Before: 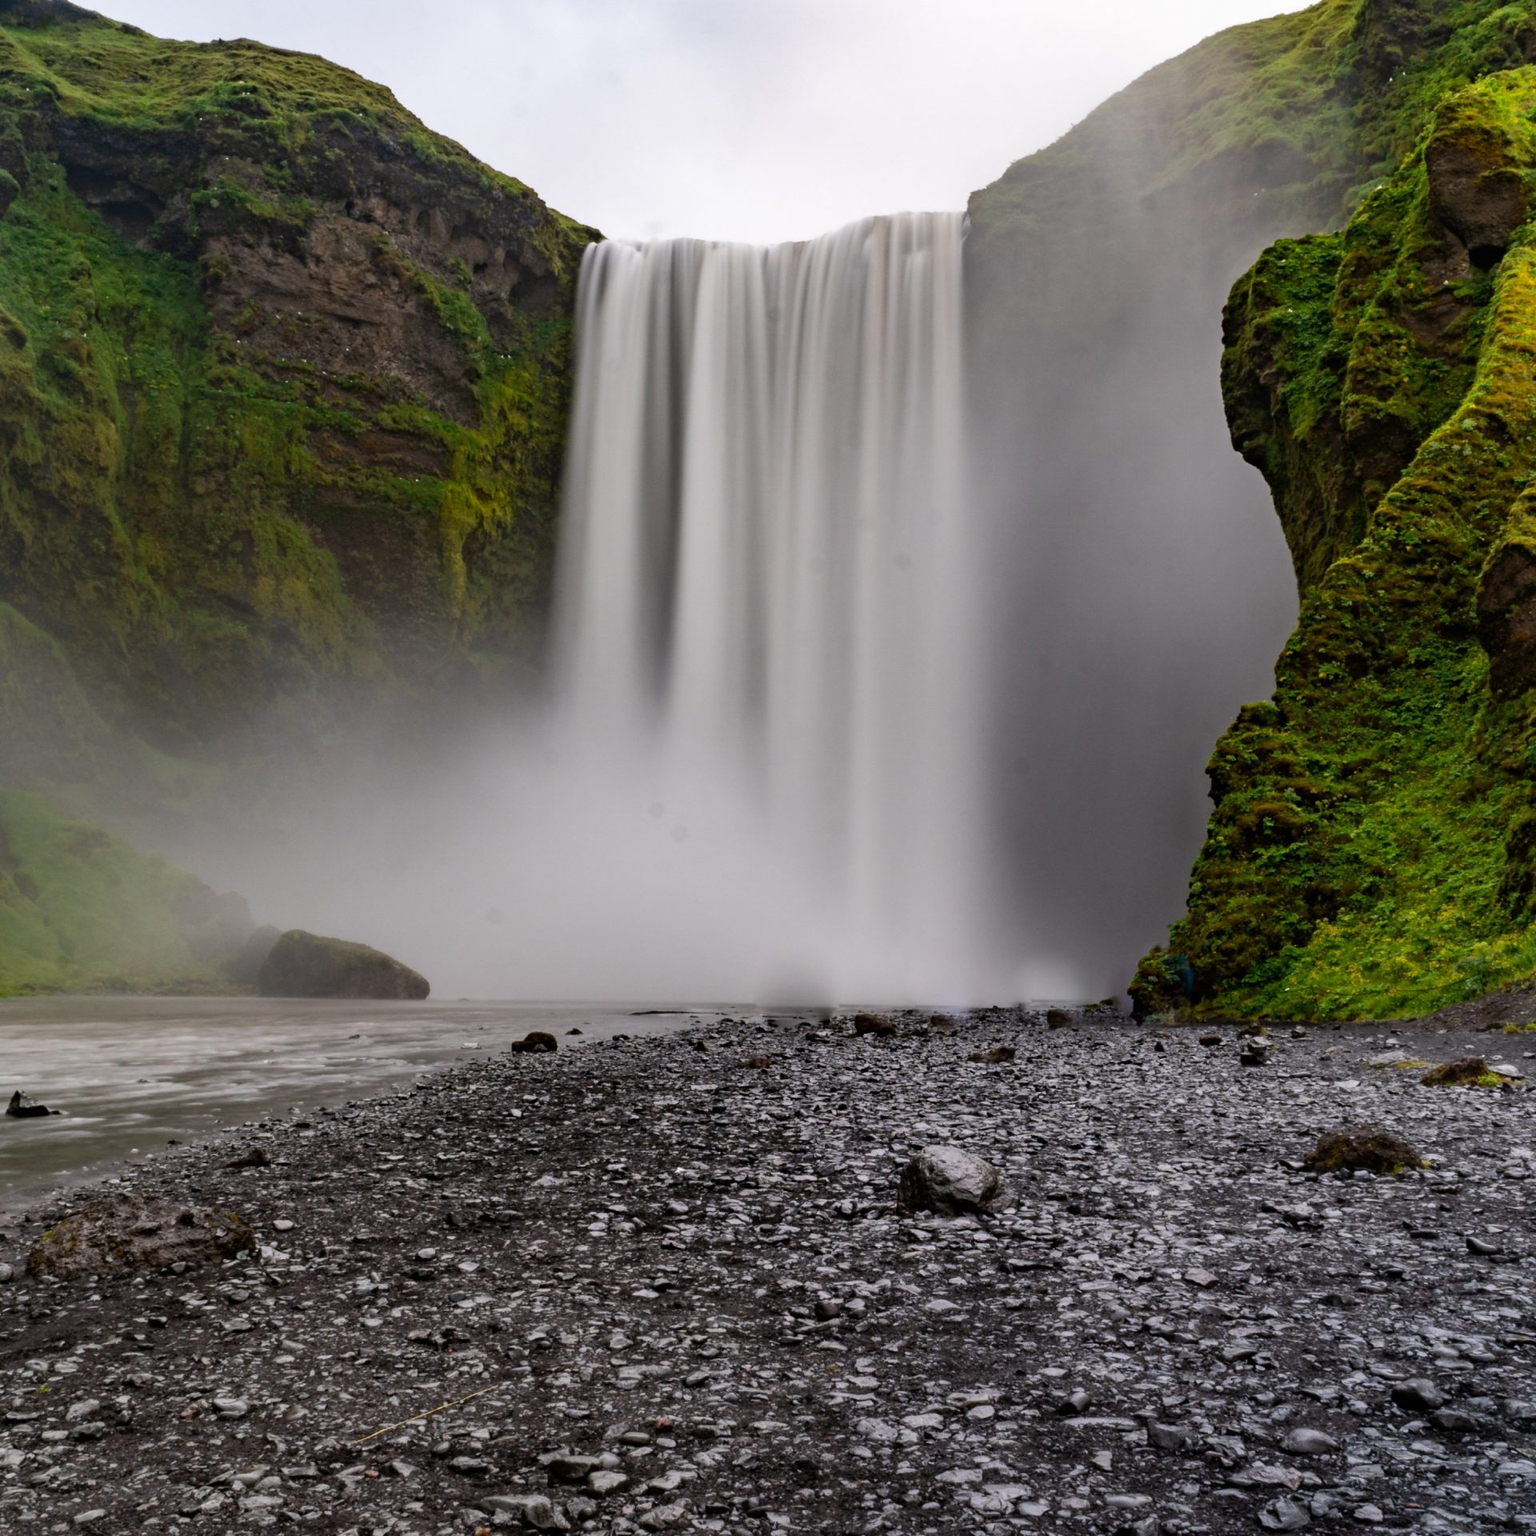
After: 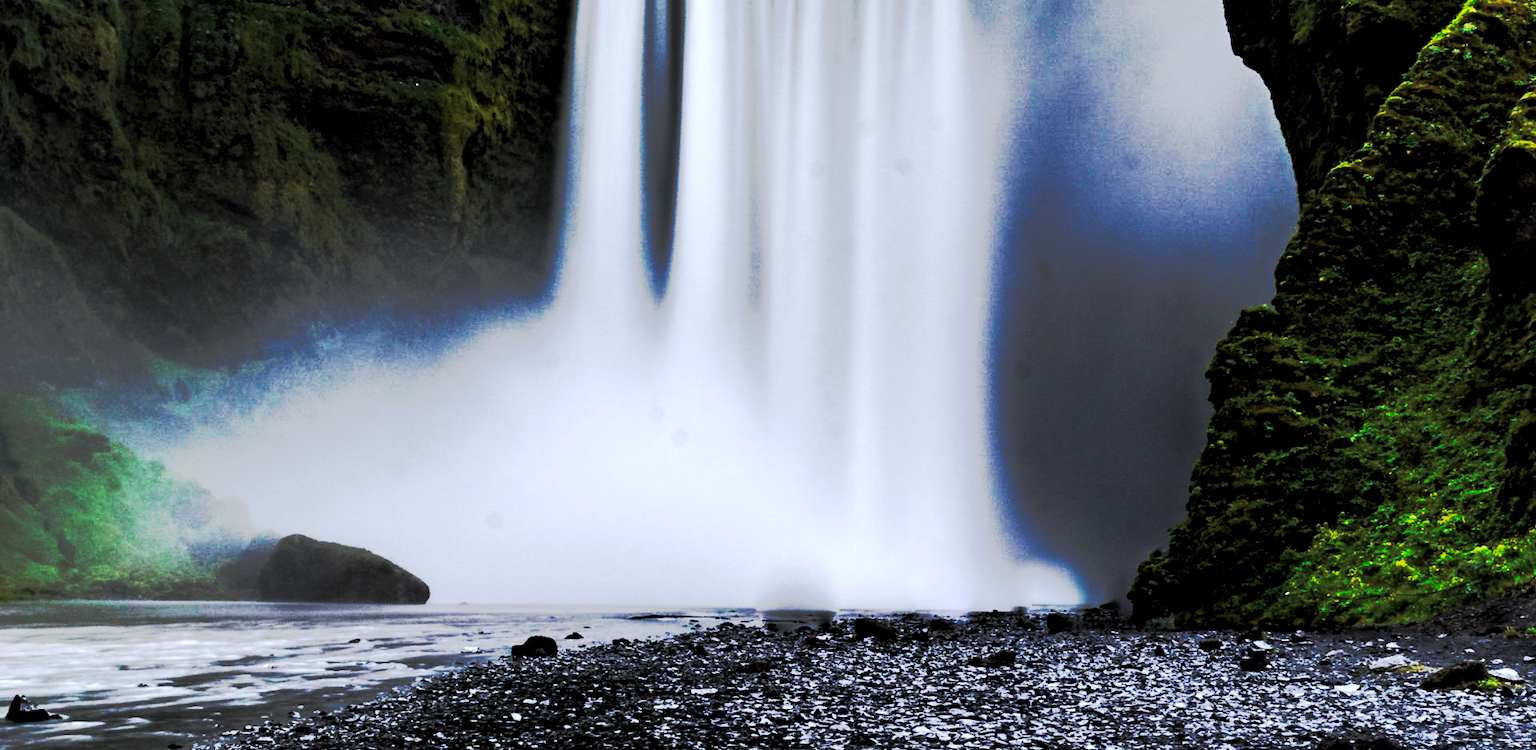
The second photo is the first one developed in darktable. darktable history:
levels: levels [0.129, 0.519, 0.867]
crop and rotate: top 25.806%, bottom 25.322%
local contrast: highlights 105%, shadows 98%, detail 119%, midtone range 0.2
color calibration: illuminant as shot in camera, x 0.378, y 0.38, temperature 4098.74 K
tone curve: curves: ch0 [(0, 0) (0.003, 0.003) (0.011, 0.01) (0.025, 0.023) (0.044, 0.042) (0.069, 0.065) (0.1, 0.094) (0.136, 0.128) (0.177, 0.167) (0.224, 0.211) (0.277, 0.261) (0.335, 0.316) (0.399, 0.376) (0.468, 0.441) (0.543, 0.685) (0.623, 0.741) (0.709, 0.8) (0.801, 0.863) (0.898, 0.929) (1, 1)], preserve colors none
